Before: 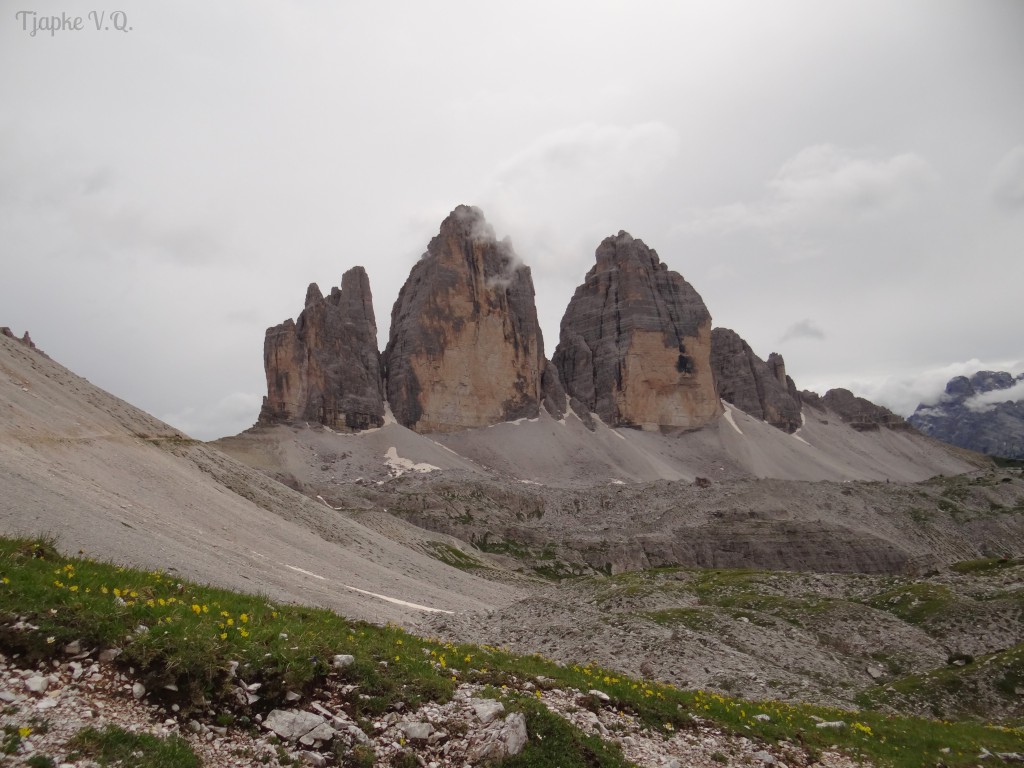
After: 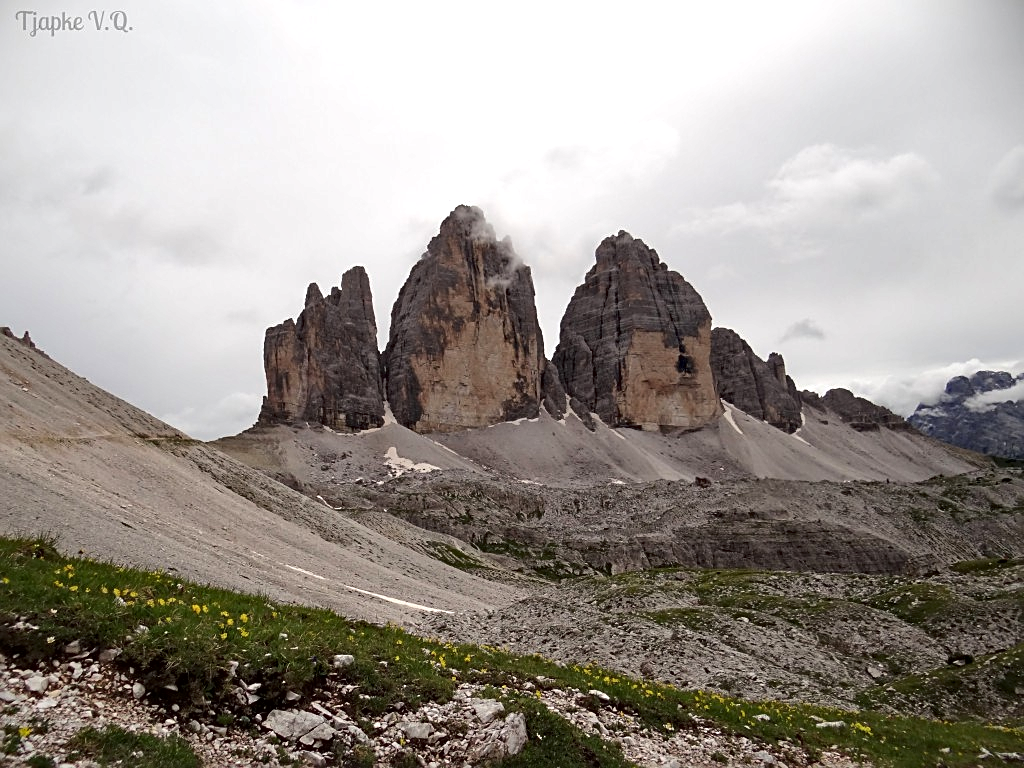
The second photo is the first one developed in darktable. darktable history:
haze removal: compatibility mode true, adaptive false
local contrast: mode bilateral grid, contrast 20, coarseness 50, detail 140%, midtone range 0.2
tone equalizer: -8 EV -0.417 EV, -7 EV -0.389 EV, -6 EV -0.333 EV, -5 EV -0.222 EV, -3 EV 0.222 EV, -2 EV 0.333 EV, -1 EV 0.389 EV, +0 EV 0.417 EV, edges refinement/feathering 500, mask exposure compensation -1.57 EV, preserve details no
sharpen: on, module defaults
